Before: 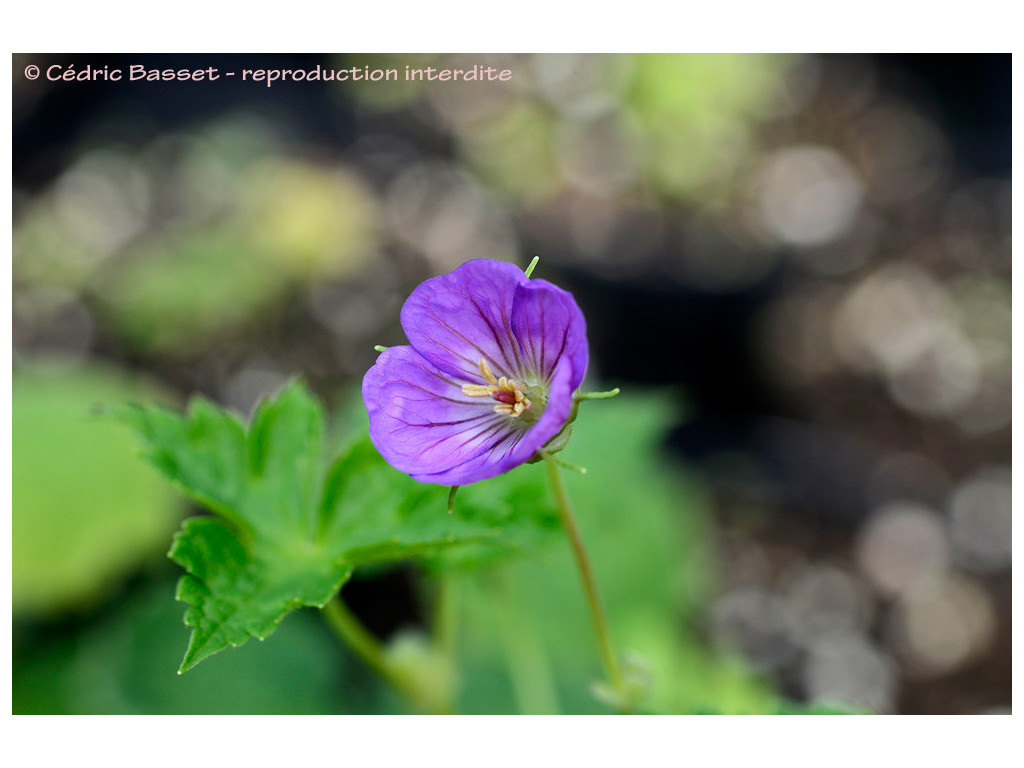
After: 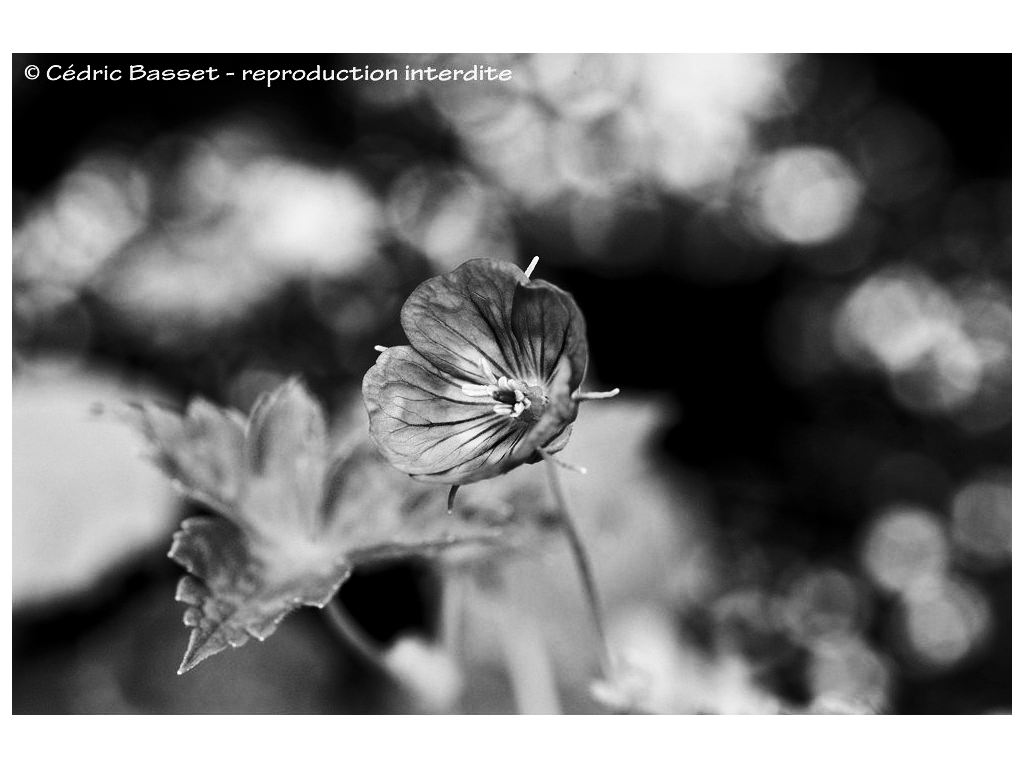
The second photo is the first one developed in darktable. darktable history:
monochrome: on, module defaults
local contrast: highlights 100%, shadows 100%, detail 120%, midtone range 0.2
color balance rgb: shadows lift › luminance -10%, power › luminance -9%, linear chroma grading › global chroma 10%, global vibrance 10%, contrast 15%, saturation formula JzAzBz (2021)
contrast brightness saturation: contrast 0.4, brightness 0.05, saturation 0.25
